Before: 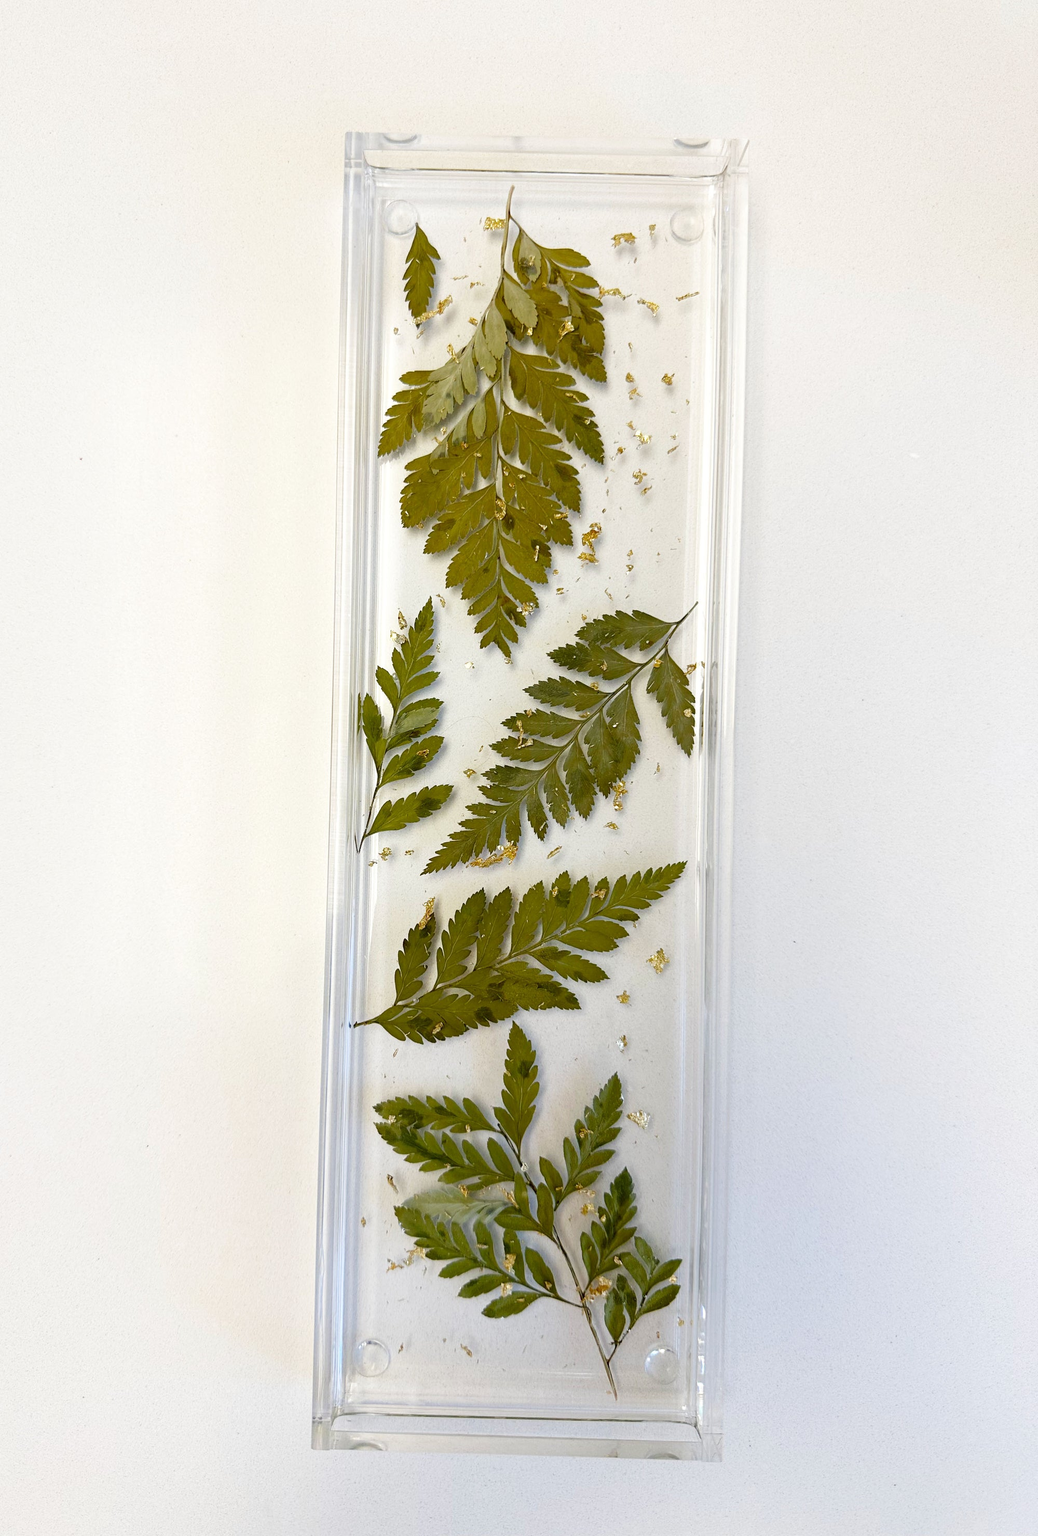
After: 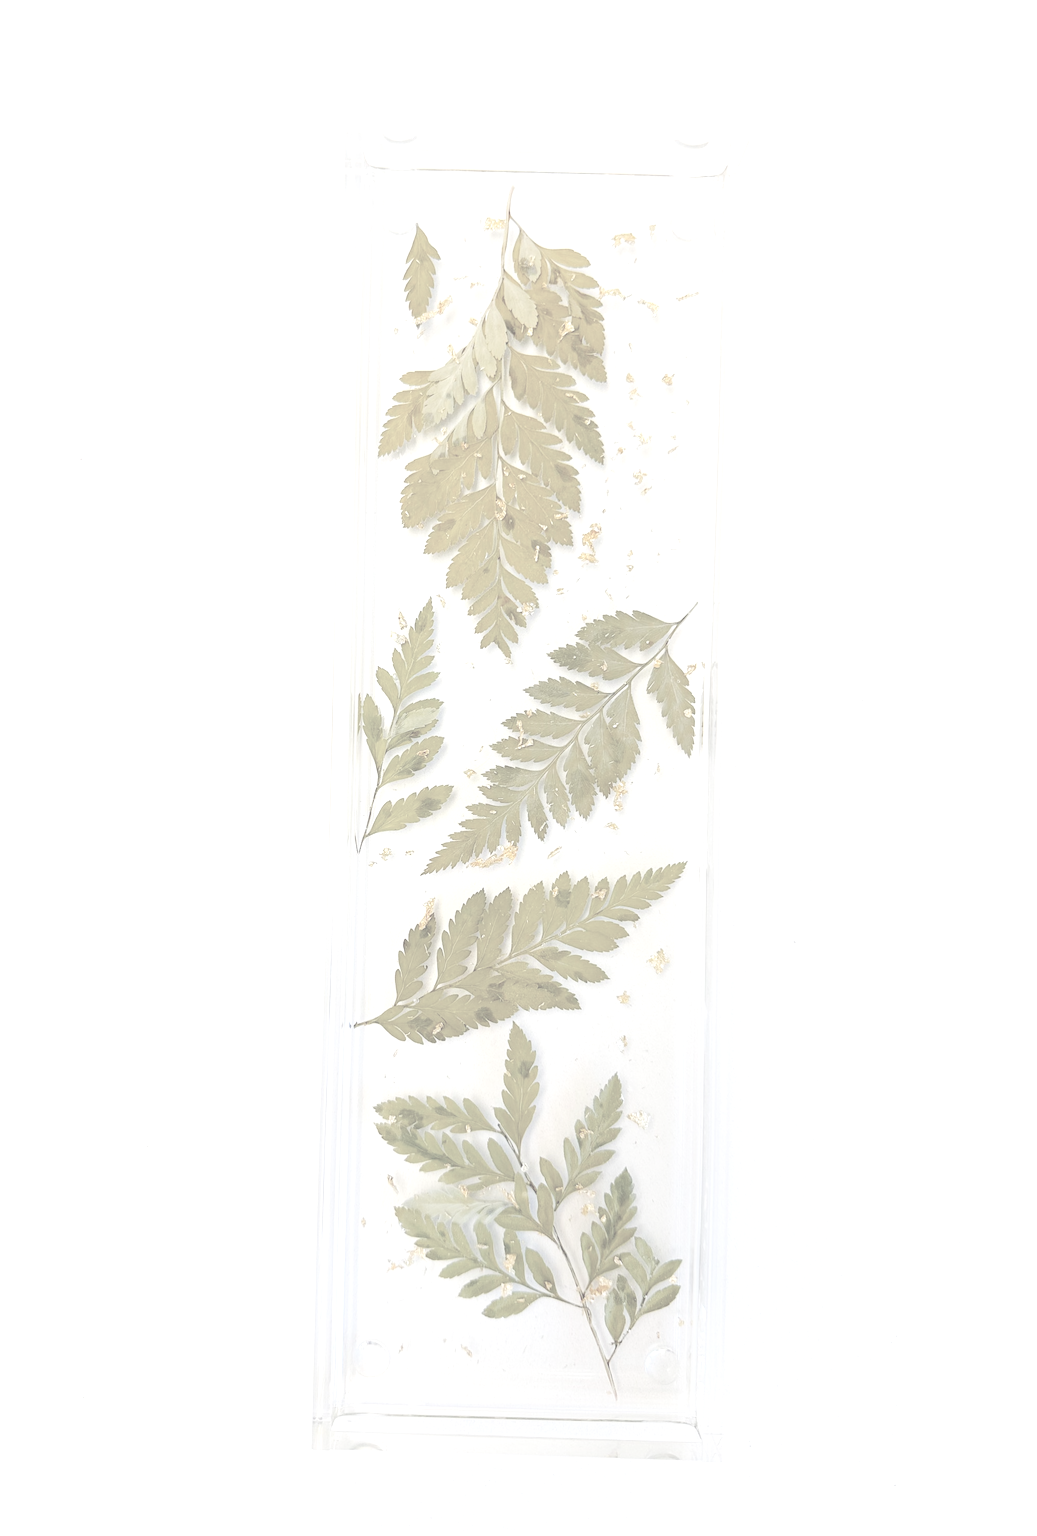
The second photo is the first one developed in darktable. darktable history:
contrast brightness saturation: contrast -0.32, brightness 0.75, saturation -0.78
exposure: black level correction 0, exposure 1.6 EV, compensate exposure bias true, compensate highlight preservation false
